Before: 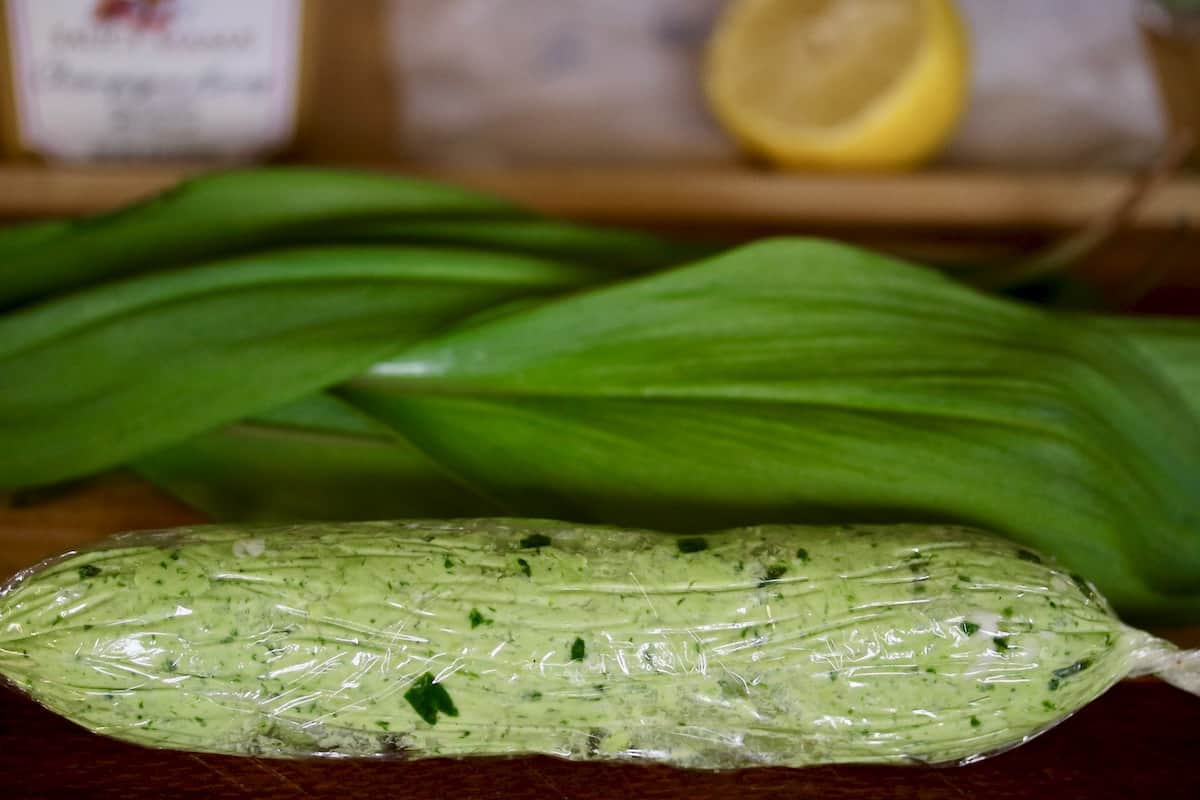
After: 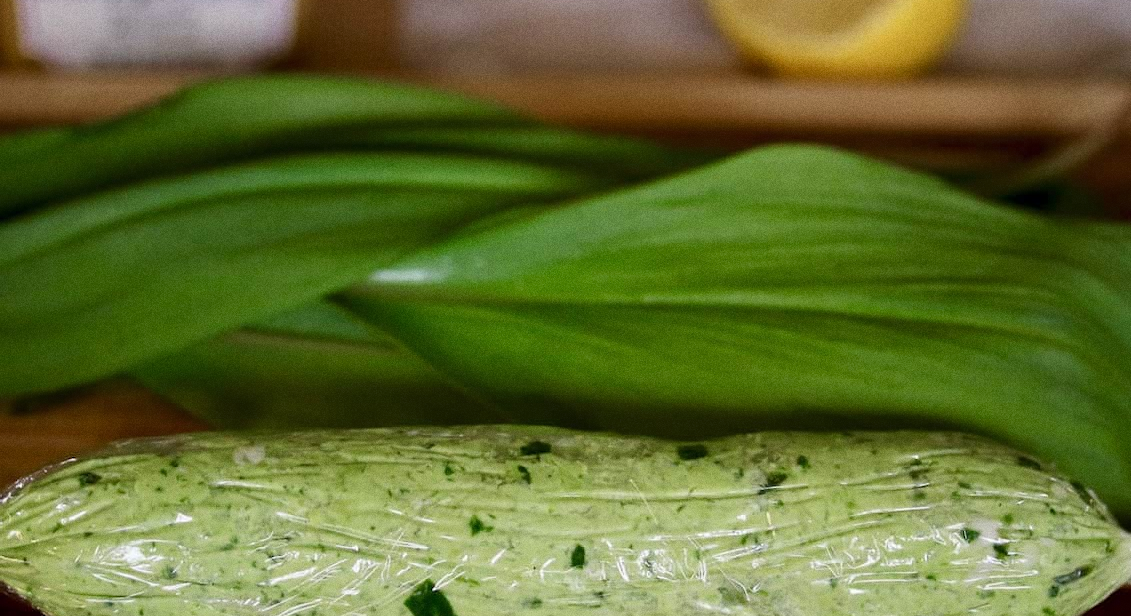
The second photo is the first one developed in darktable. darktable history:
crop and rotate: angle 0.03°, top 11.643%, right 5.651%, bottom 11.189%
grain: coarseness 0.09 ISO
